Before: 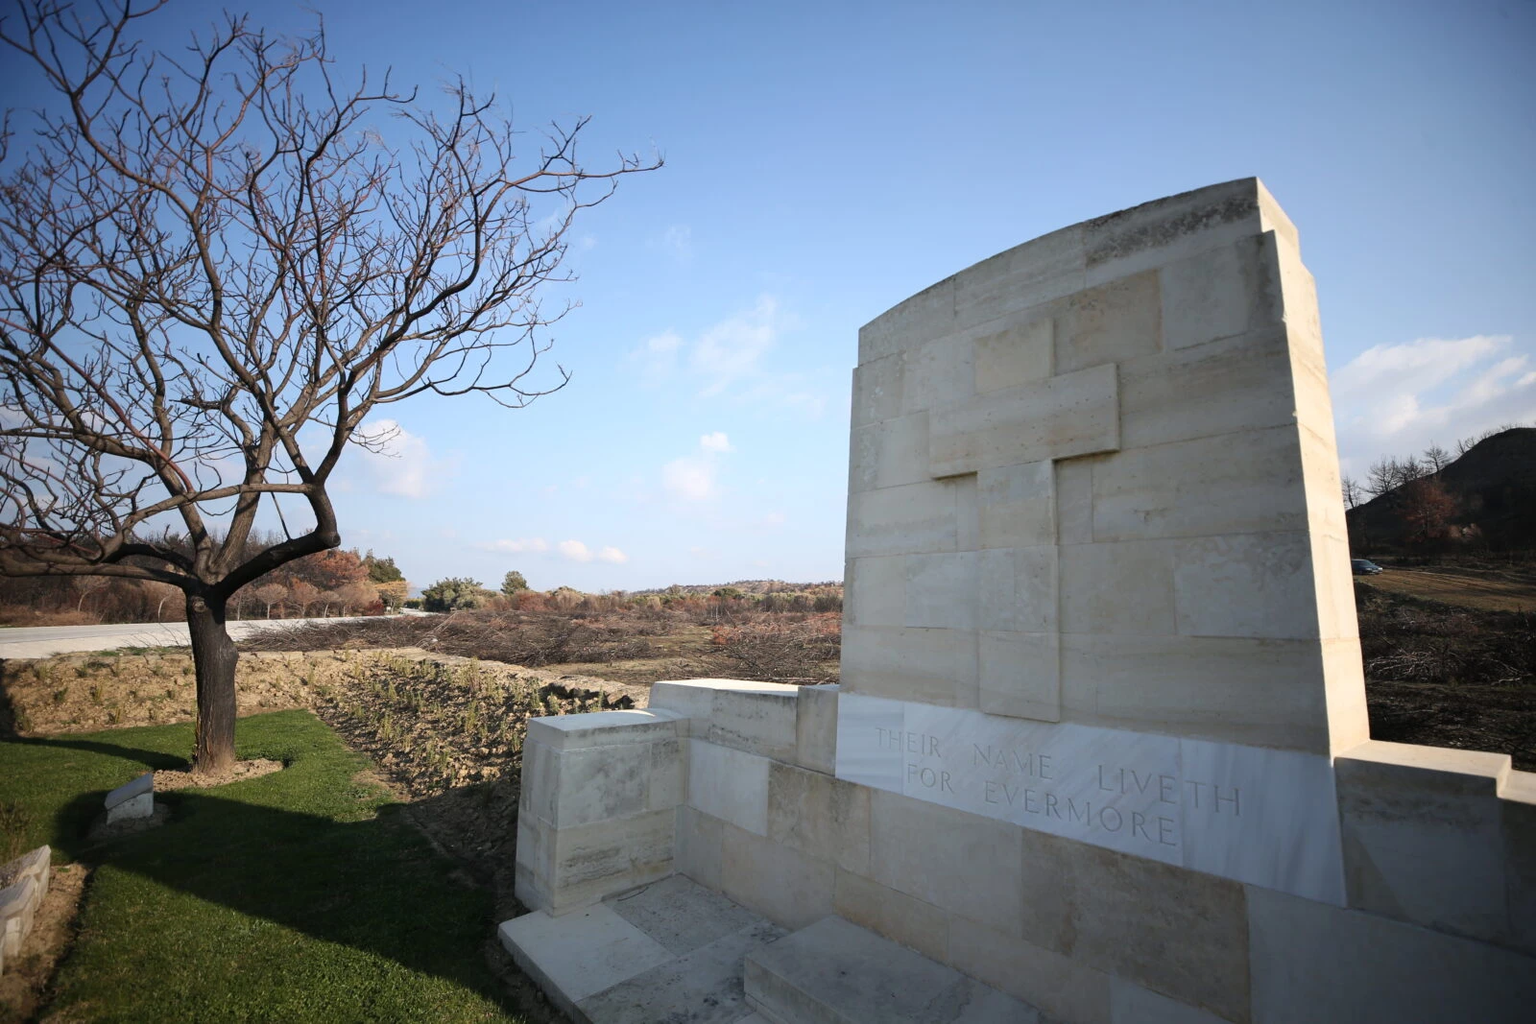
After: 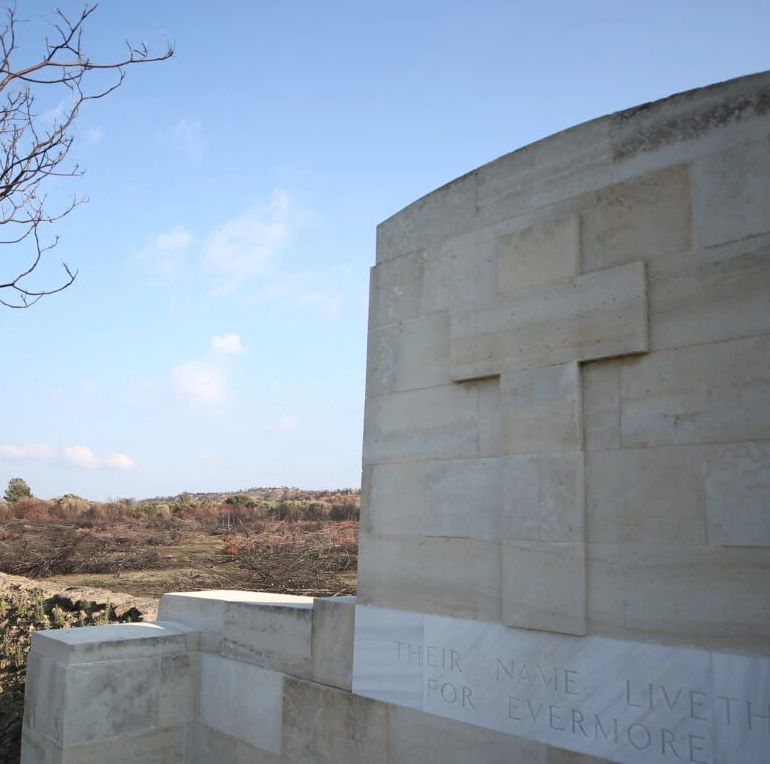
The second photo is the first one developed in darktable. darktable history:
crop: left 32.43%, top 10.989%, right 18.774%, bottom 17.405%
